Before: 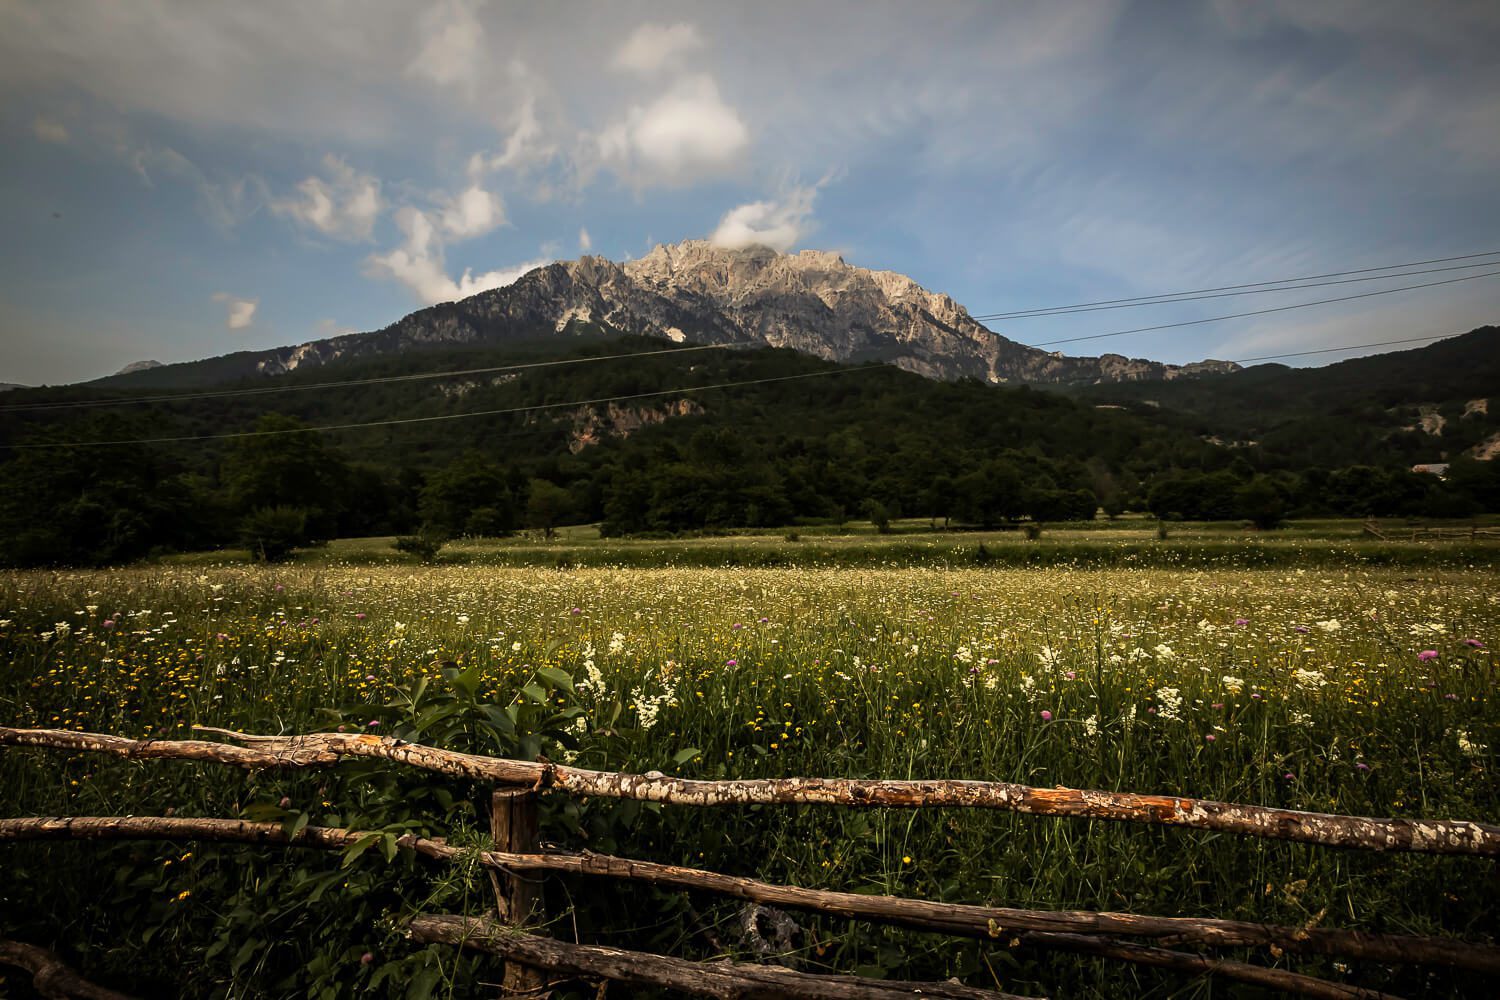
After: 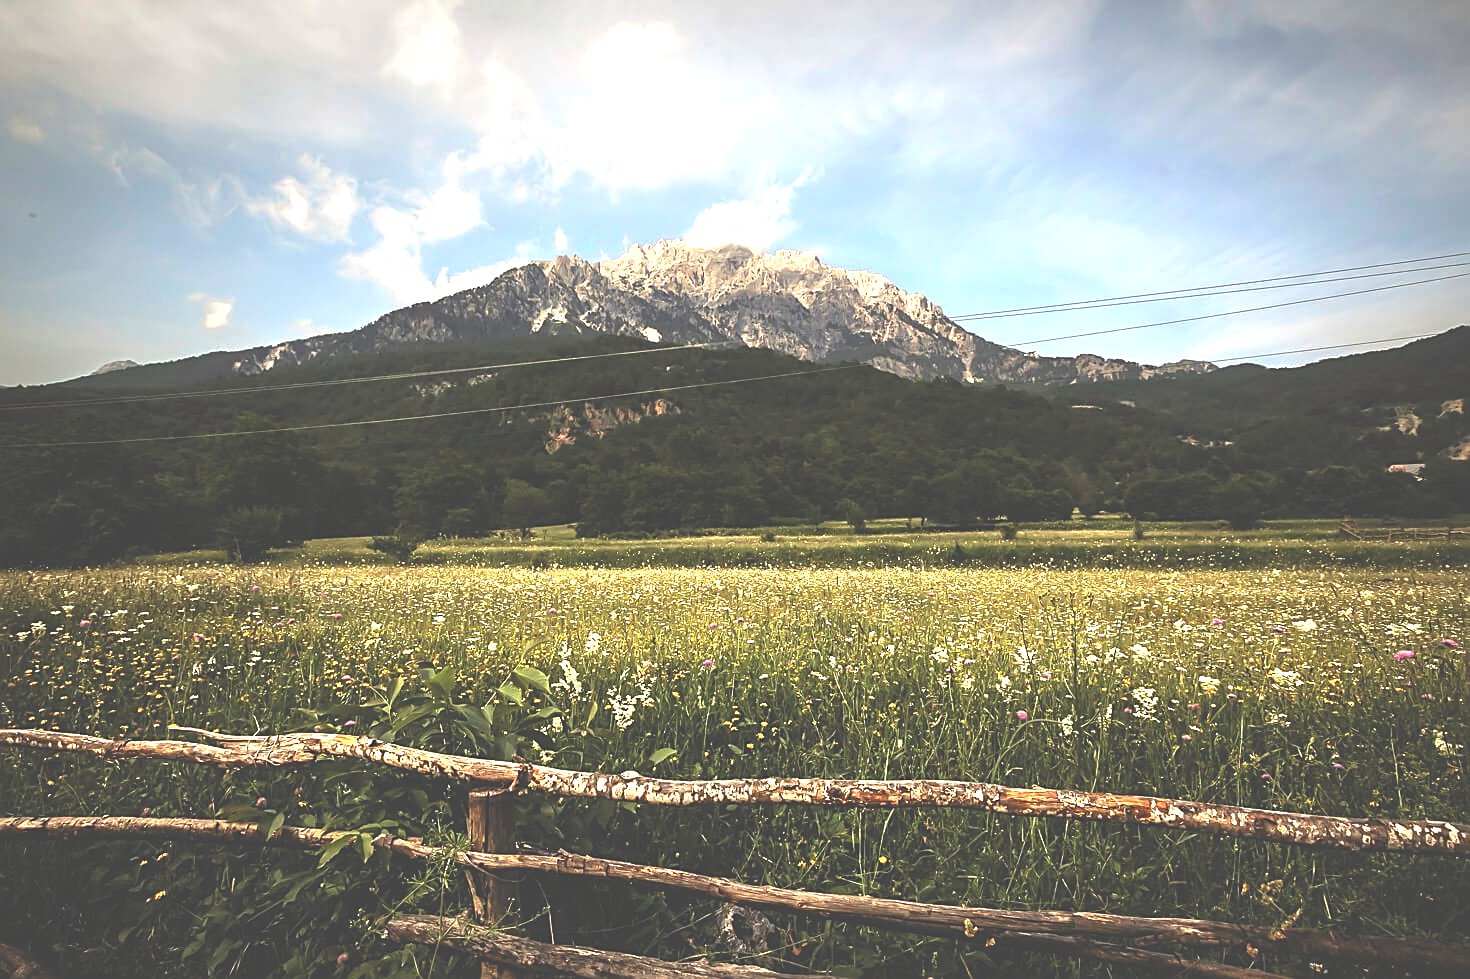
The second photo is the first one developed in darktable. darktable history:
crop: left 1.655%, right 0.283%, bottom 2.091%
exposure: black level correction -0.024, exposure 1.396 EV, compensate highlight preservation false
sharpen: on, module defaults
